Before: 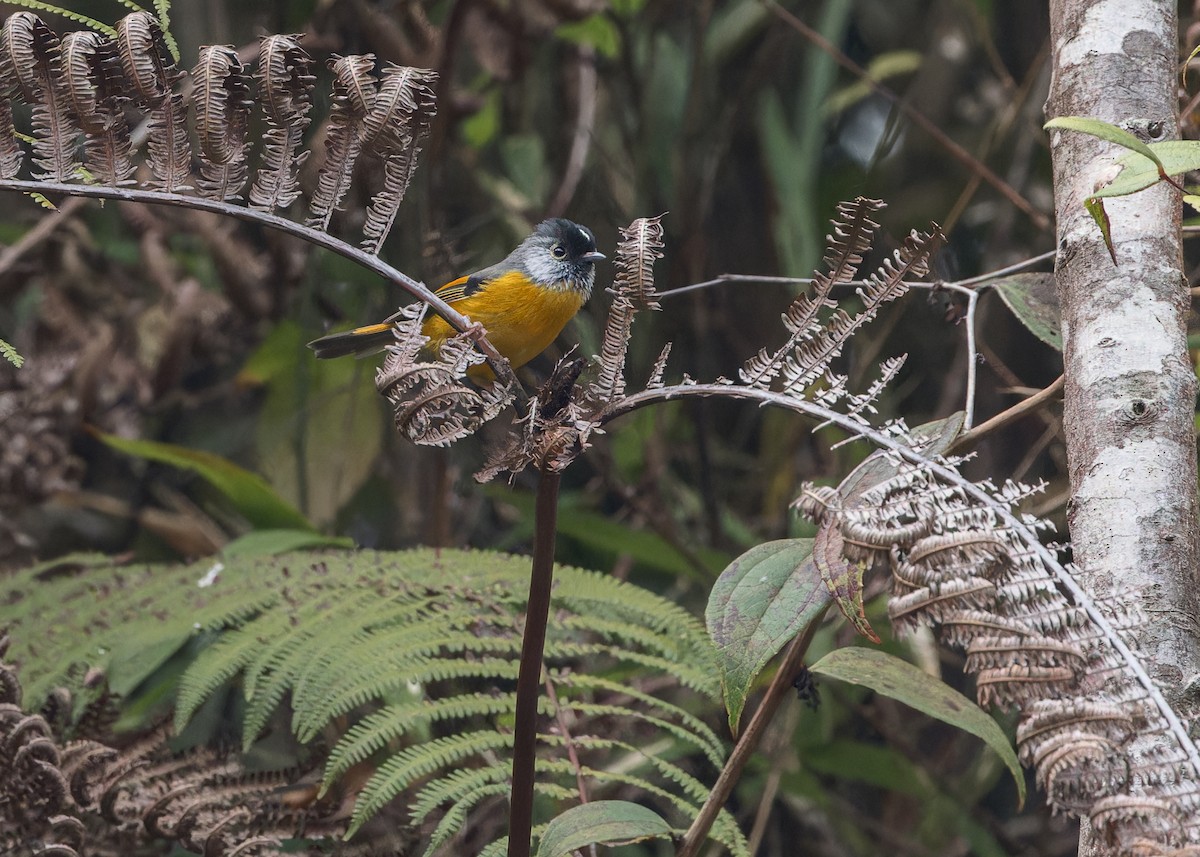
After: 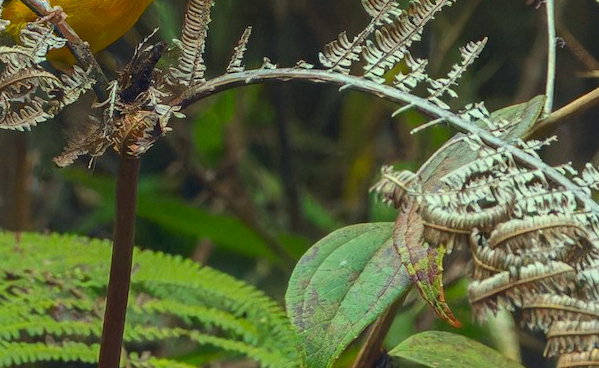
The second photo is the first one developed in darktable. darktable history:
color correction: highlights a* -10.91, highlights b* 9.81, saturation 1.72
crop: left 35.052%, top 36.965%, right 15.004%, bottom 19.998%
